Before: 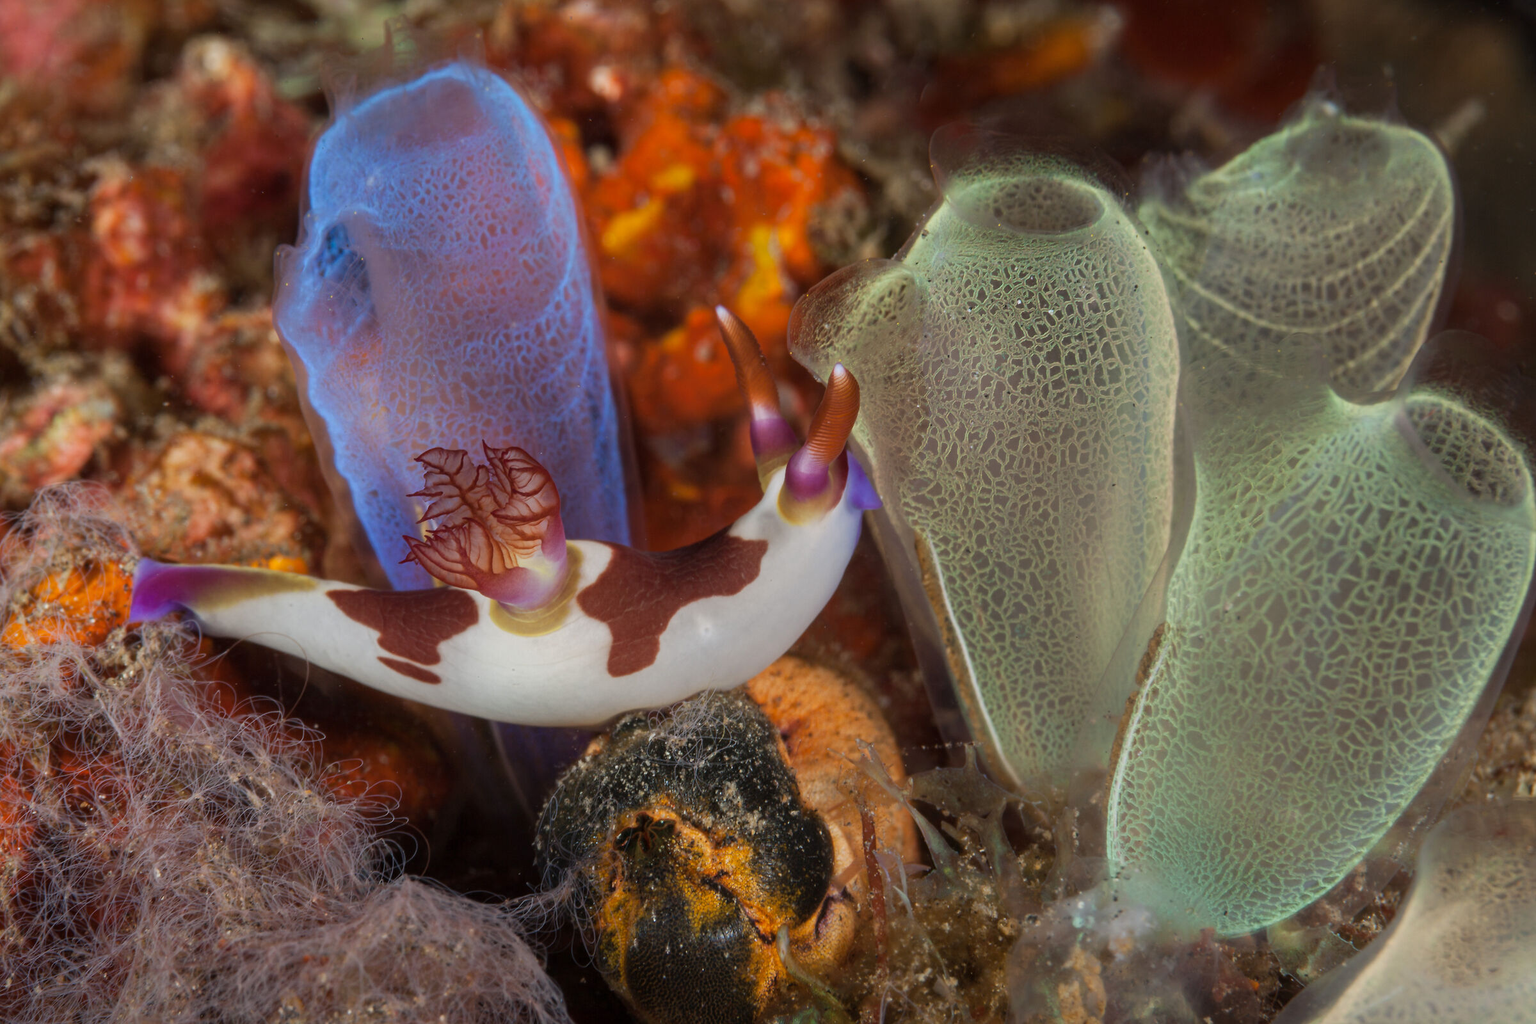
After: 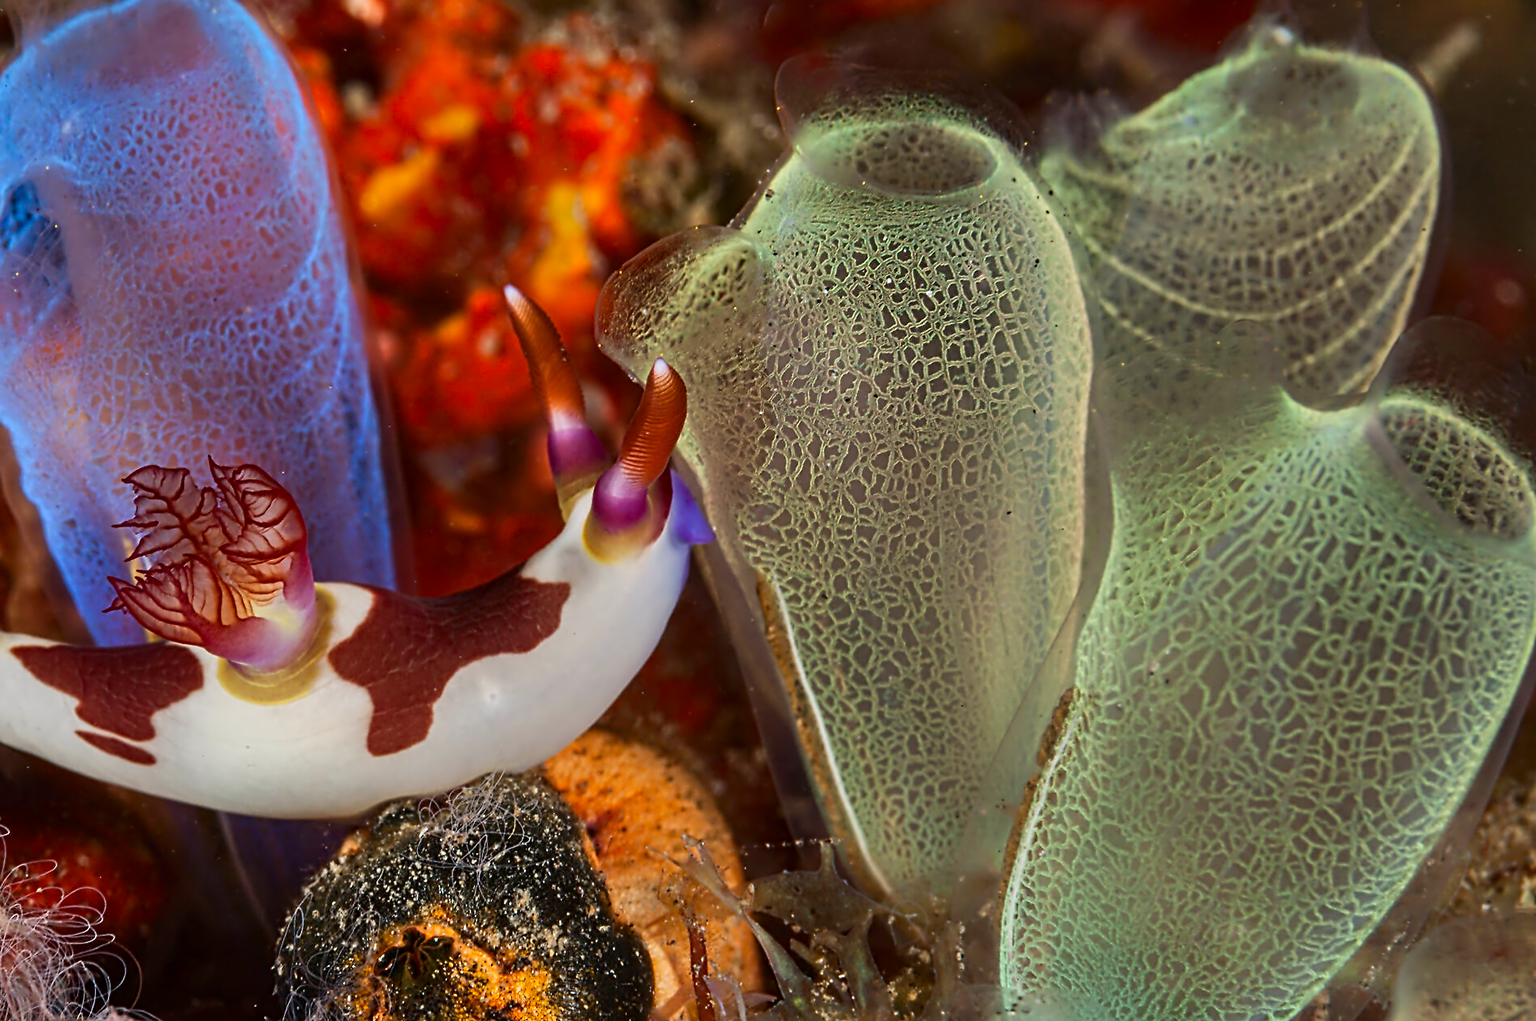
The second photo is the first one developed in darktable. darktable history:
exposure: exposure -0.04 EV
shadows and highlights: soften with gaussian
contrast brightness saturation: contrast 0.18, saturation 0.3
white balance: red 1.009, blue 0.985
contrast equalizer: y [[0.5, 0.5, 0.5, 0.515, 0.749, 0.84], [0.5 ×6], [0.5 ×6], [0, 0, 0, 0.001, 0.067, 0.262], [0 ×6]]
crop and rotate: left 20.74%, top 7.912%, right 0.375%, bottom 13.378%
